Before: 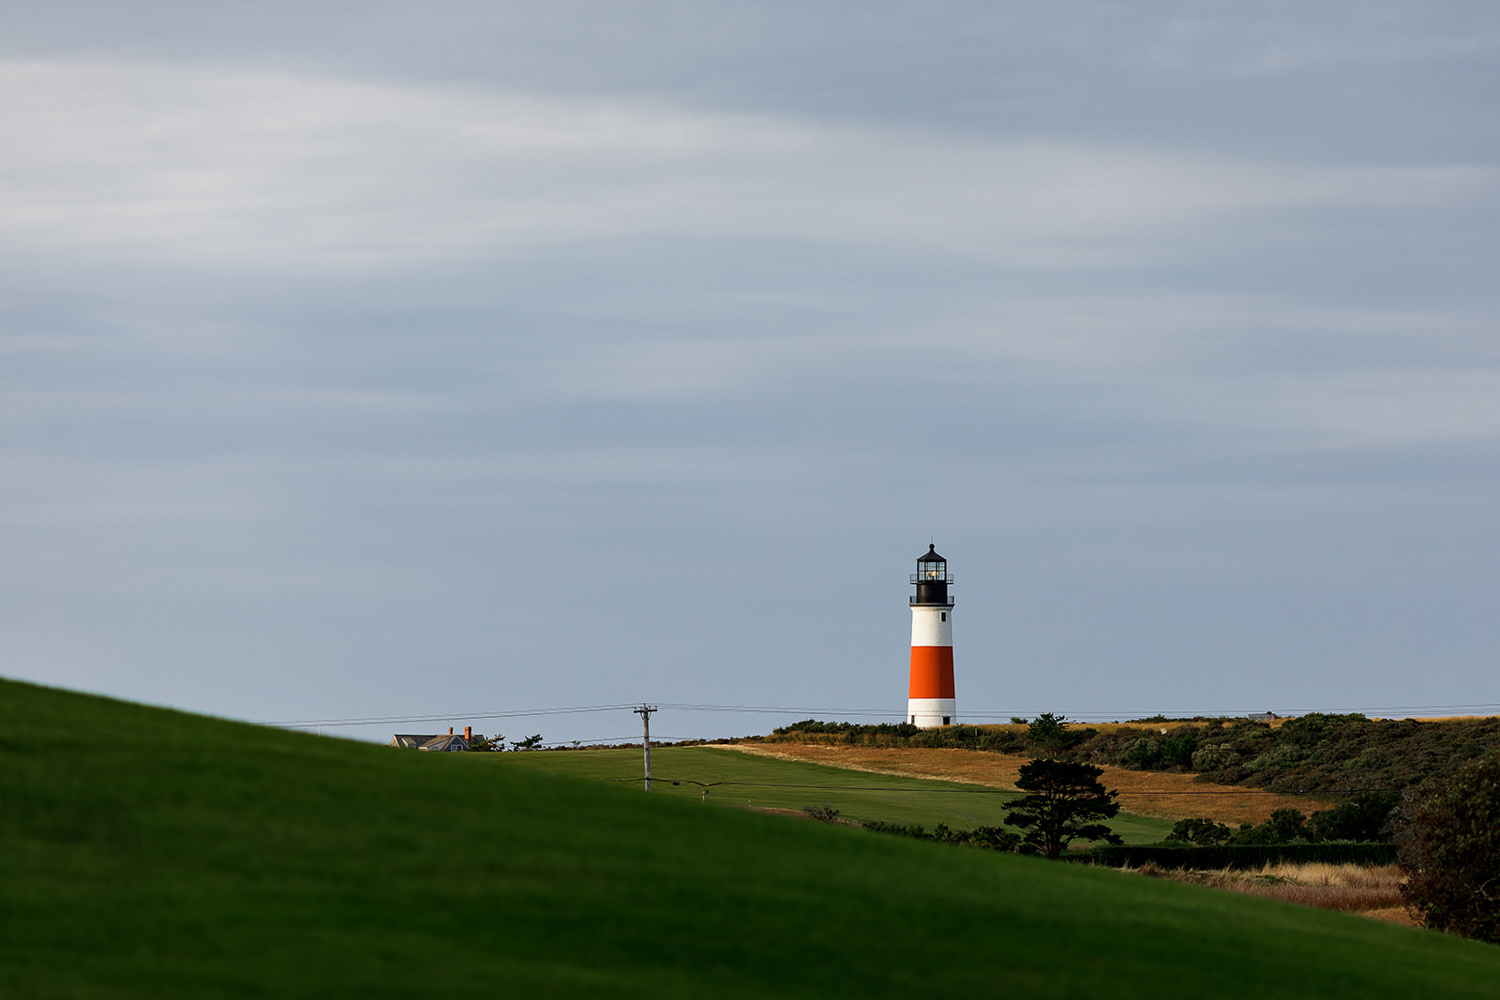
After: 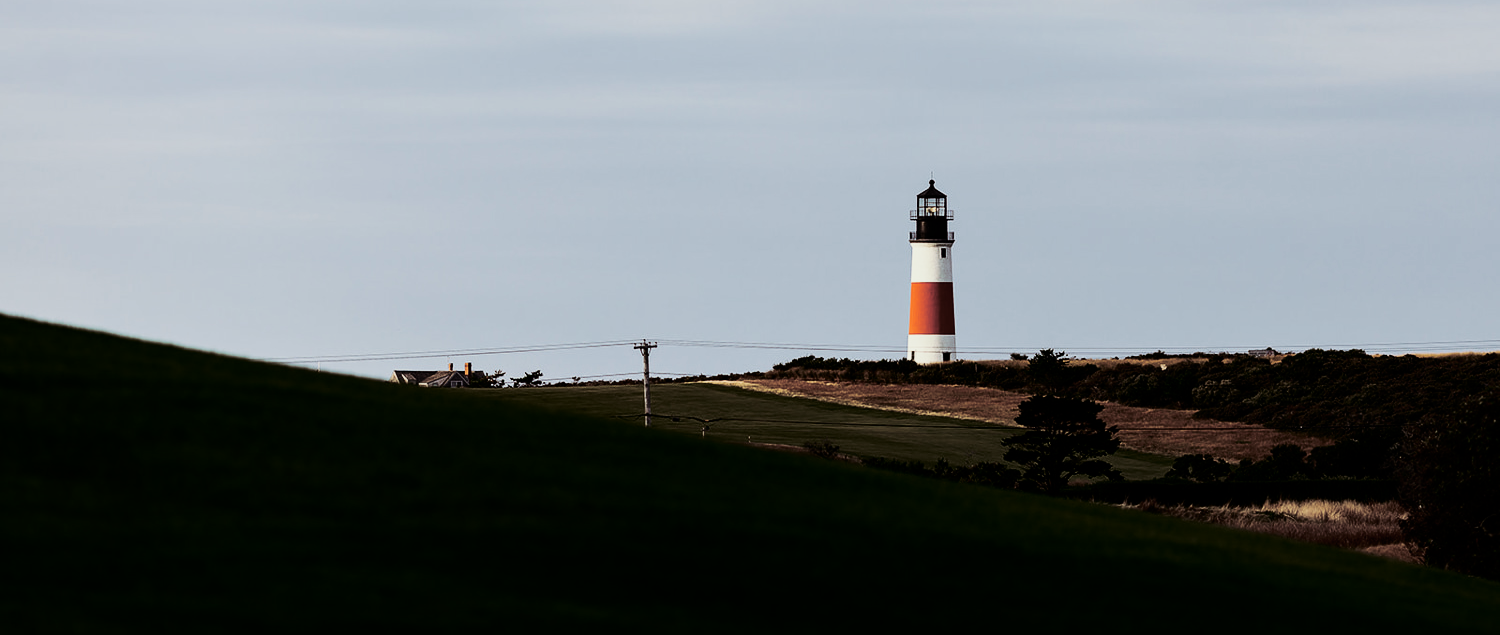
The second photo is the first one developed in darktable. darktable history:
contrast brightness saturation: contrast 0.28
crop and rotate: top 36.435%
sigmoid: skew -0.2, preserve hue 0%, red attenuation 0.1, red rotation 0.035, green attenuation 0.1, green rotation -0.017, blue attenuation 0.15, blue rotation -0.052, base primaries Rec2020
split-toning: shadows › saturation 0.2
